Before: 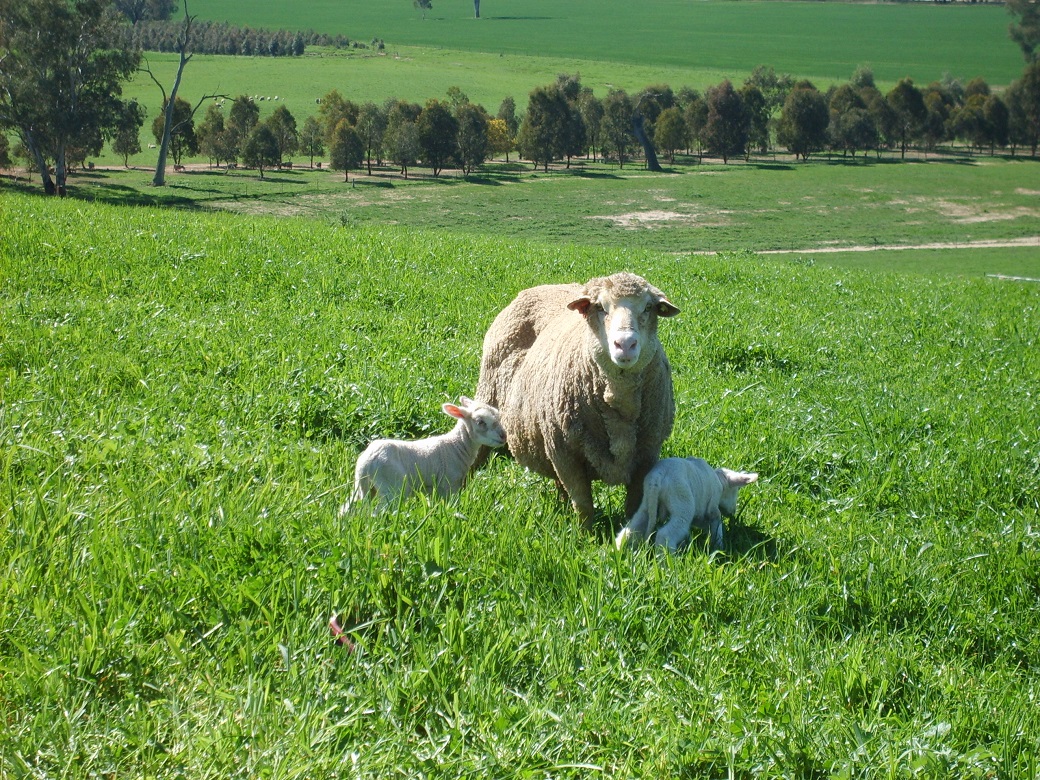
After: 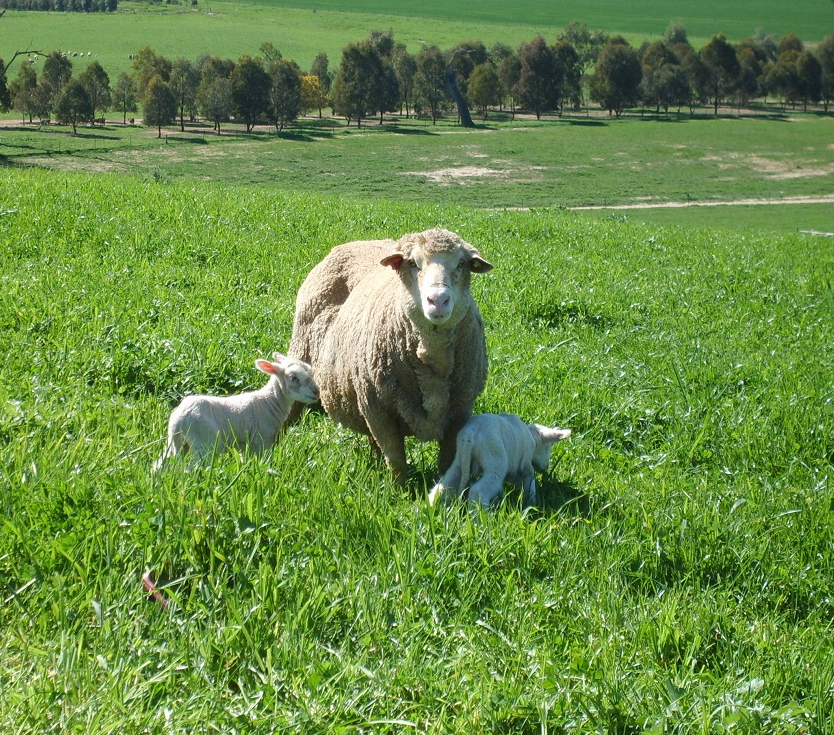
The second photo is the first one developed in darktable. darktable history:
crop and rotate: left 18.021%, top 5.739%, right 1.763%
tone equalizer: smoothing diameter 24.93%, edges refinement/feathering 13.03, preserve details guided filter
